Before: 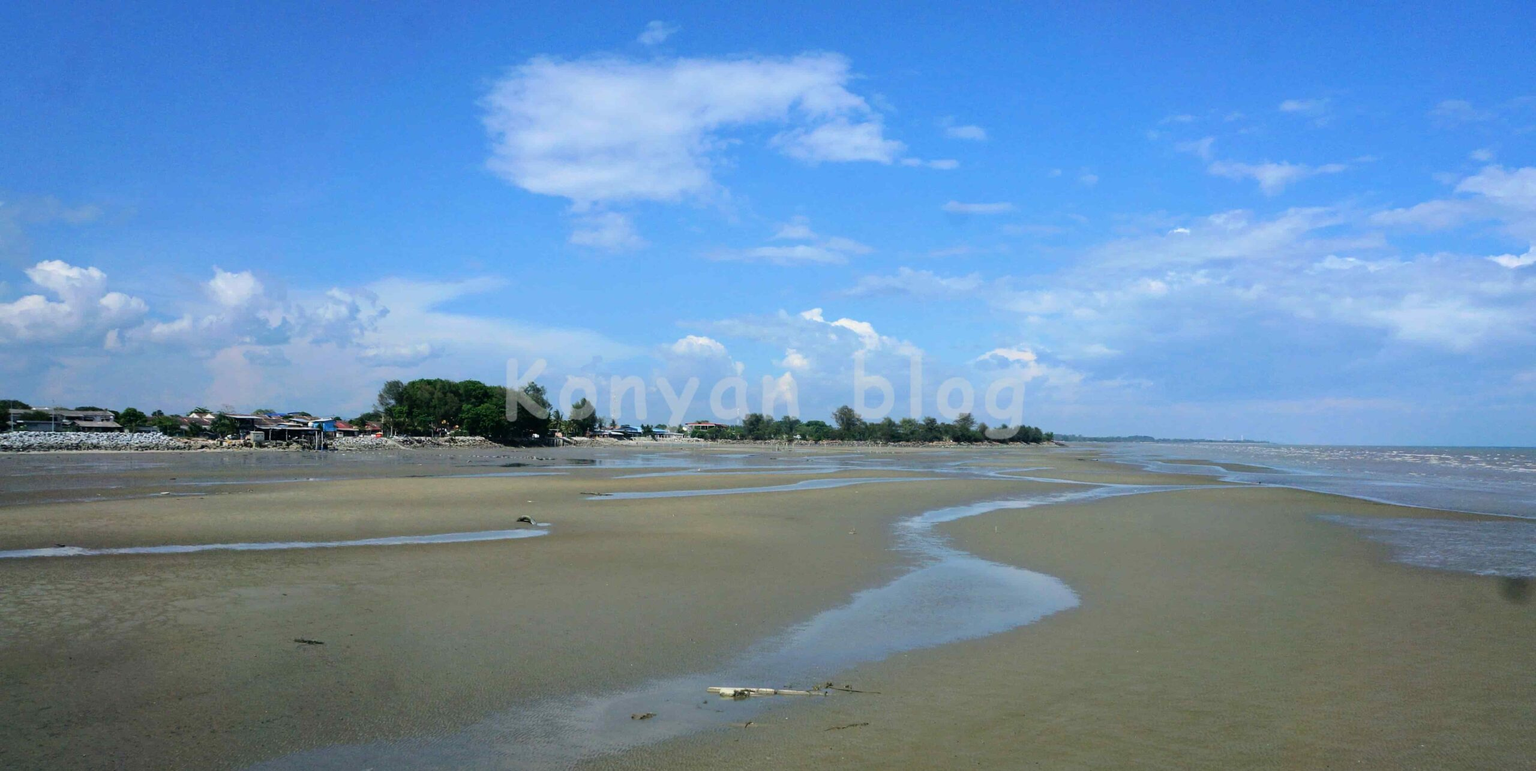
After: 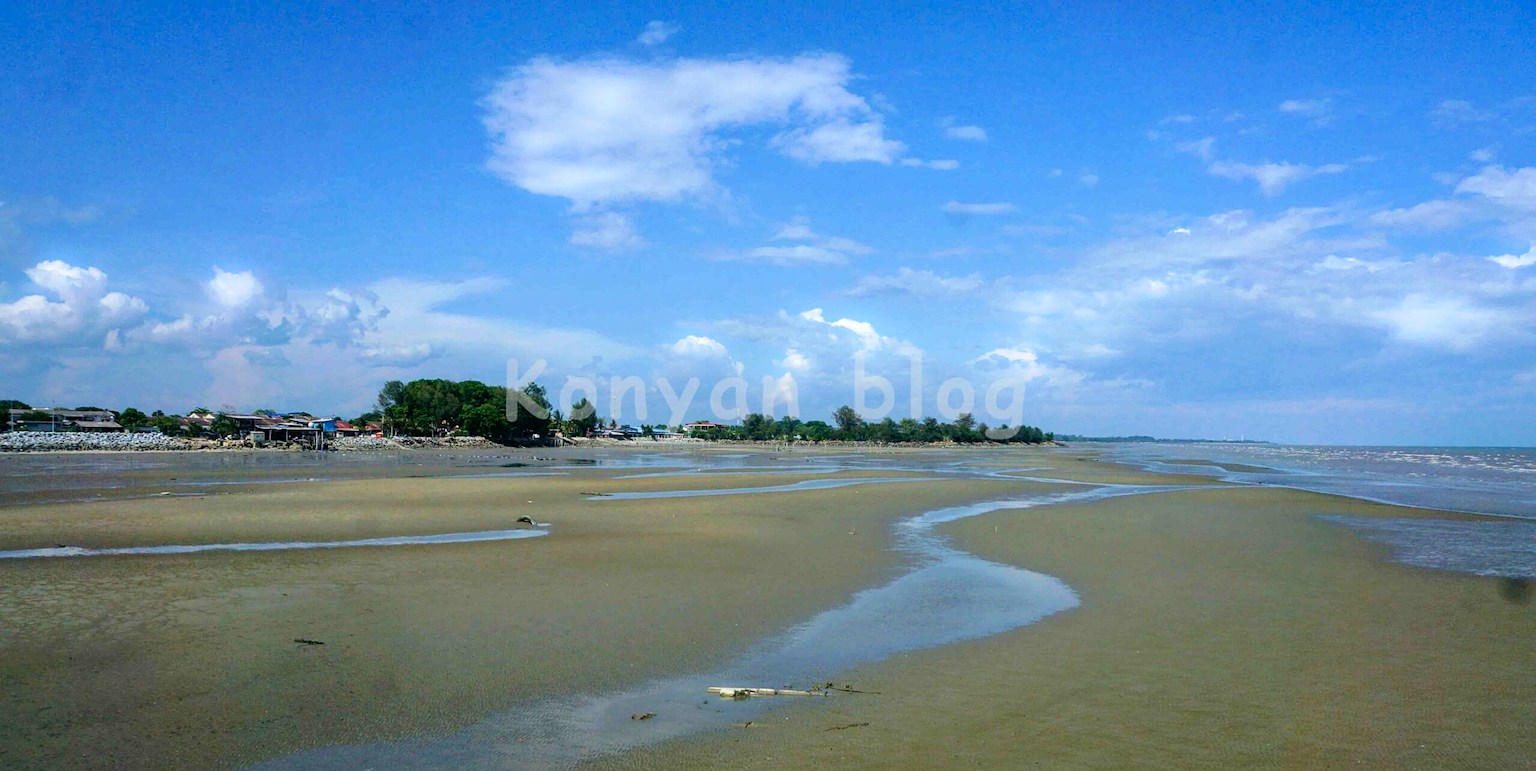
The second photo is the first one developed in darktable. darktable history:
velvia: on, module defaults
local contrast: on, module defaults
color balance rgb: perceptual saturation grading › global saturation 20%, perceptual saturation grading › highlights -25%, perceptual saturation grading › shadows 25%
bloom: size 5%, threshold 95%, strength 15%
sharpen: amount 0.2
